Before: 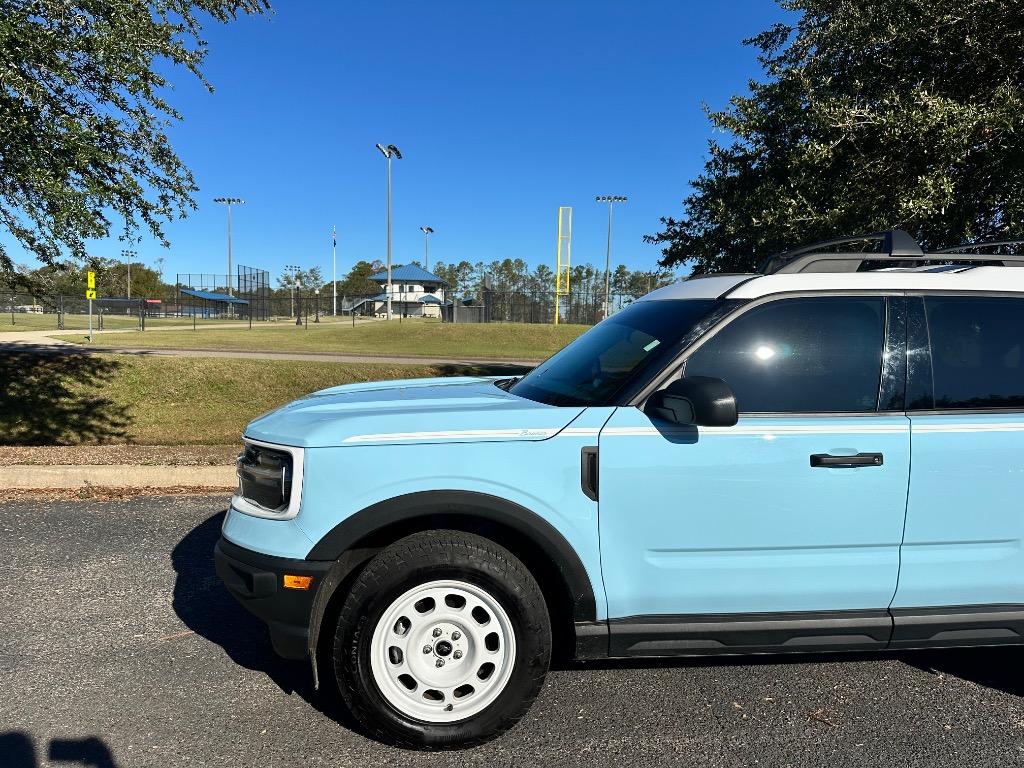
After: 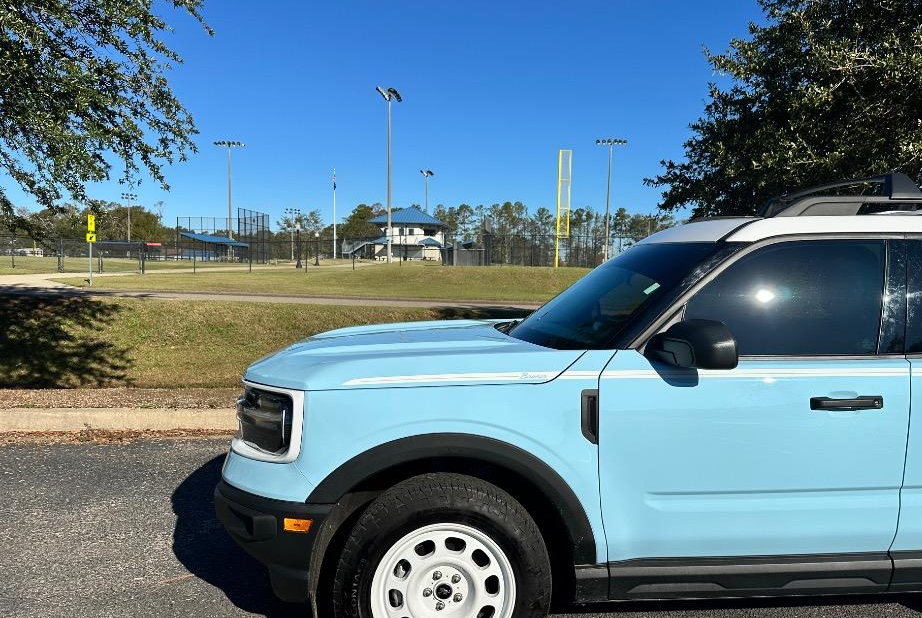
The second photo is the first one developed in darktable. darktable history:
crop: top 7.489%, right 9.893%, bottom 11.92%
